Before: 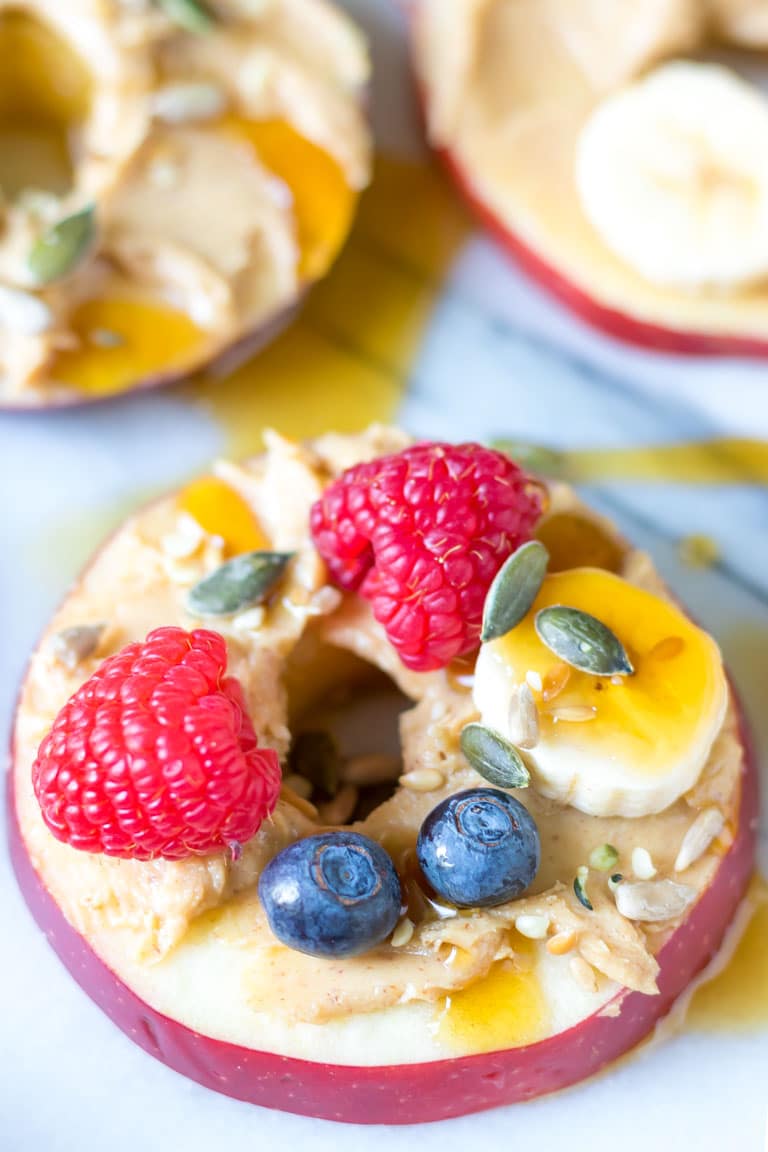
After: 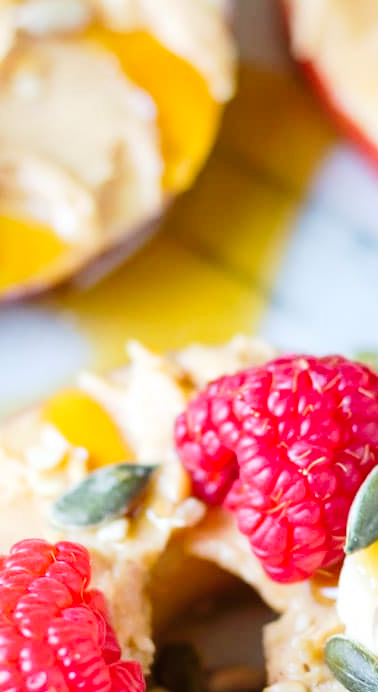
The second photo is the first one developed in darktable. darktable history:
tone curve: curves: ch0 [(0, 0) (0.003, 0.008) (0.011, 0.017) (0.025, 0.027) (0.044, 0.043) (0.069, 0.059) (0.1, 0.086) (0.136, 0.112) (0.177, 0.152) (0.224, 0.203) (0.277, 0.277) (0.335, 0.346) (0.399, 0.439) (0.468, 0.527) (0.543, 0.613) (0.623, 0.693) (0.709, 0.787) (0.801, 0.863) (0.898, 0.927) (1, 1)], preserve colors none
crop: left 17.835%, top 7.675%, right 32.881%, bottom 32.213%
